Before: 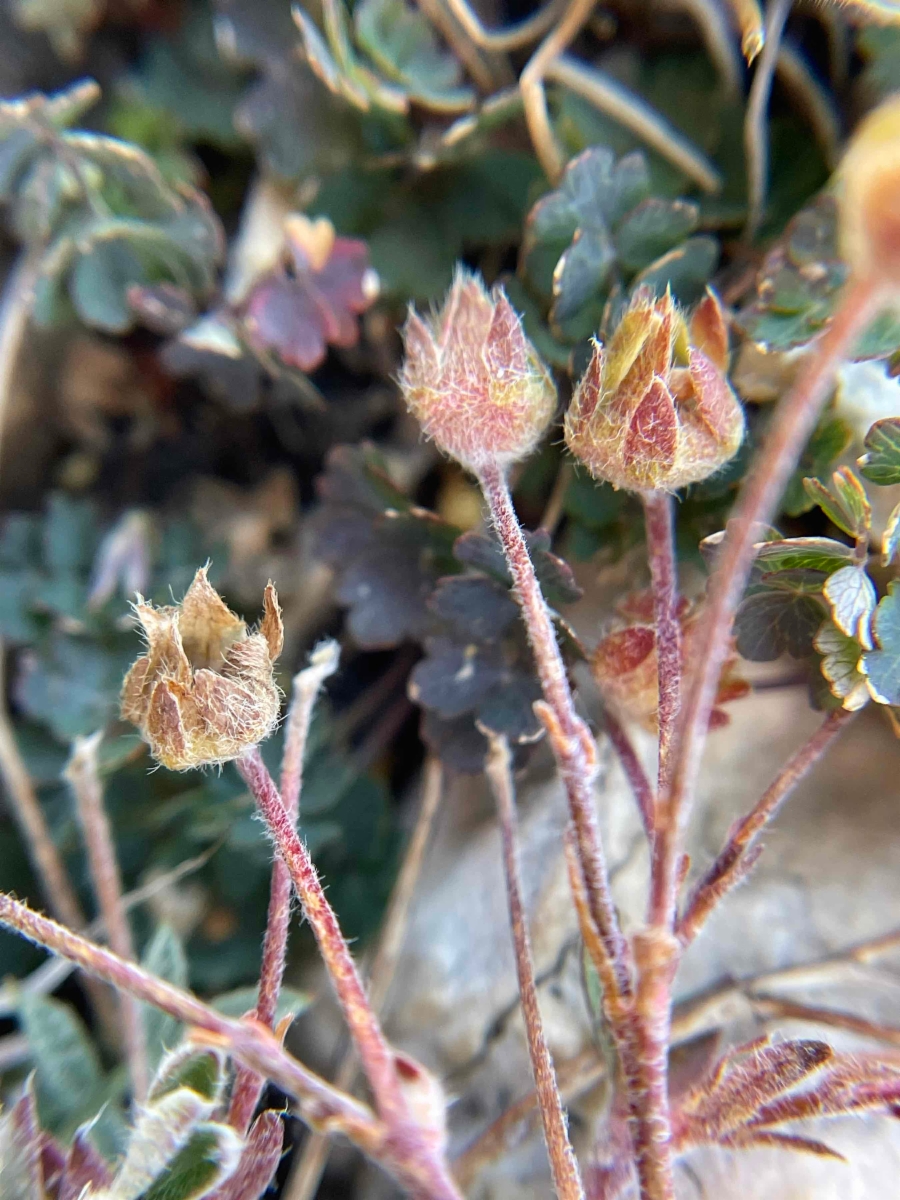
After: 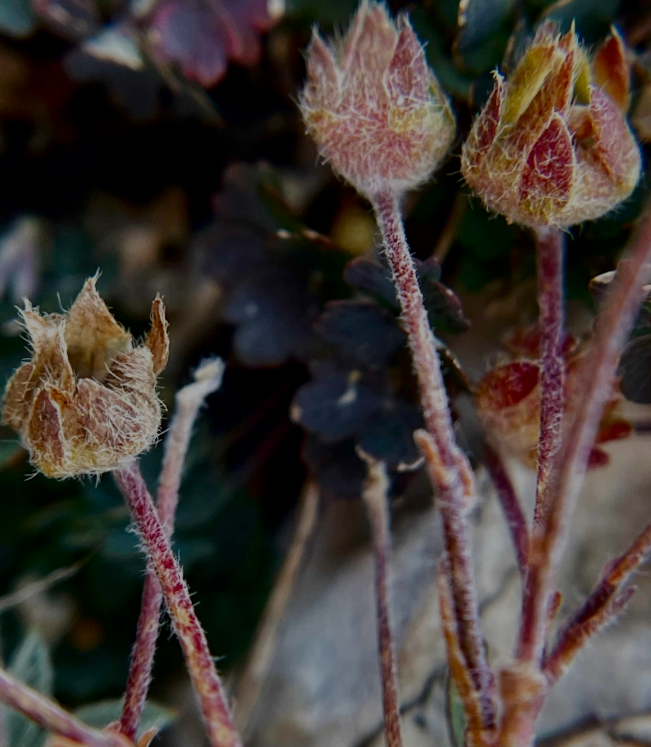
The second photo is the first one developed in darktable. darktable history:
exposure: exposure -0.069 EV, compensate exposure bias true, compensate highlight preservation false
contrast brightness saturation: brightness -0.533
crop and rotate: angle -3.33°, left 9.803%, top 20.97%, right 12.354%, bottom 12.048%
filmic rgb: black relative exposure -9.22 EV, white relative exposure 6.81 EV, hardness 3.09, contrast 1.056
